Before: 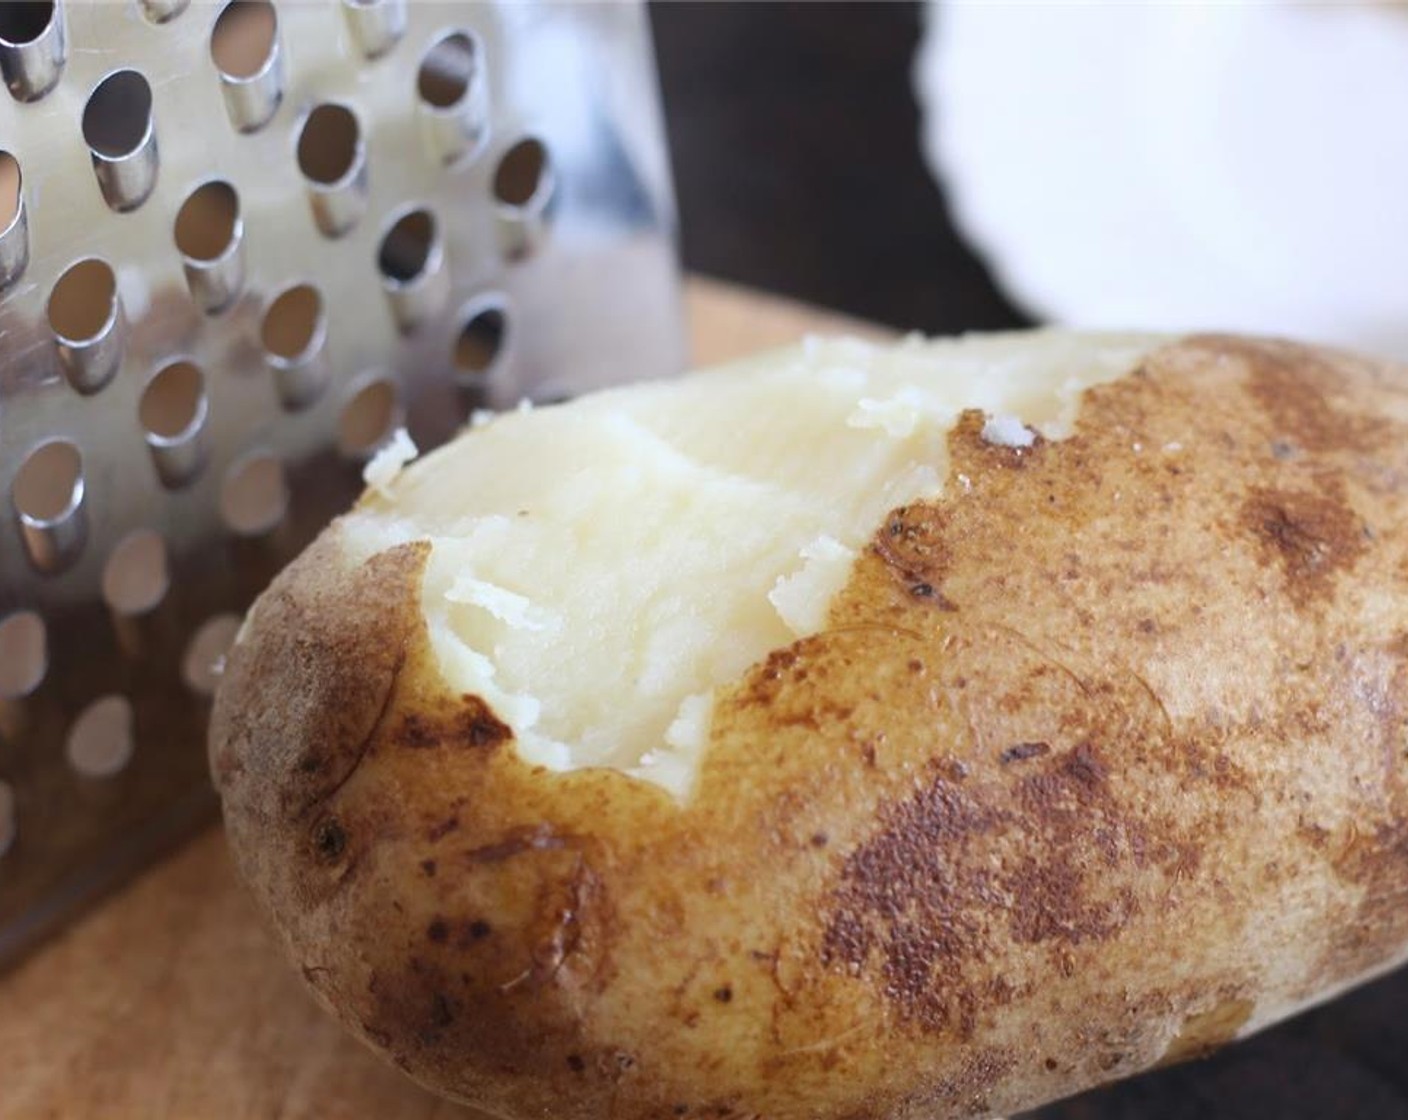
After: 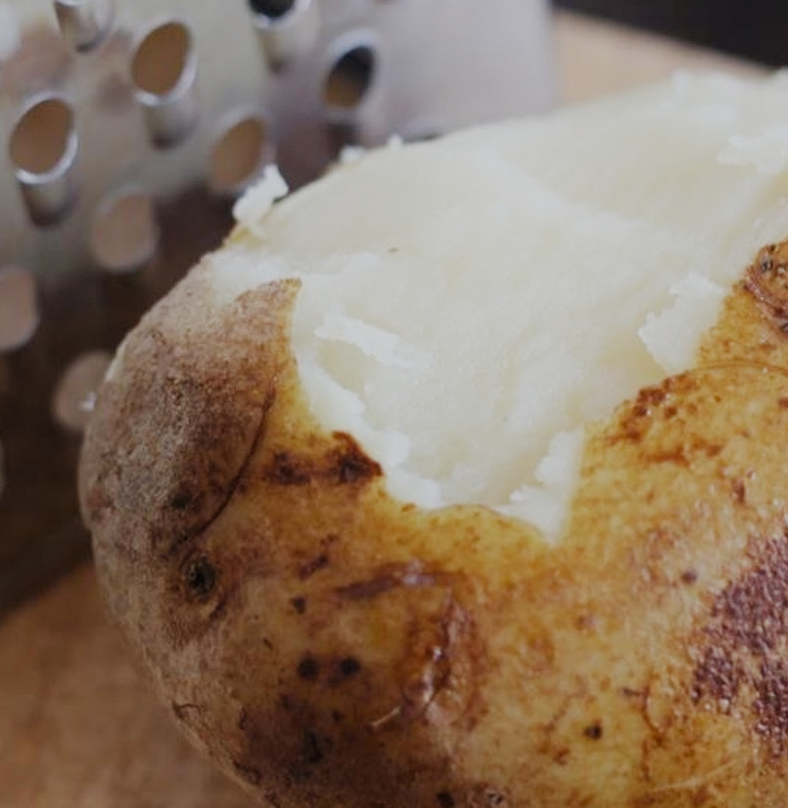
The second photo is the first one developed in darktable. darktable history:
crop: left 9.302%, top 23.563%, right 34.729%, bottom 4.277%
filmic rgb: black relative exposure -8.01 EV, white relative exposure 4.01 EV, hardness 4.1, preserve chrominance no, color science v5 (2021), contrast in shadows safe, contrast in highlights safe
